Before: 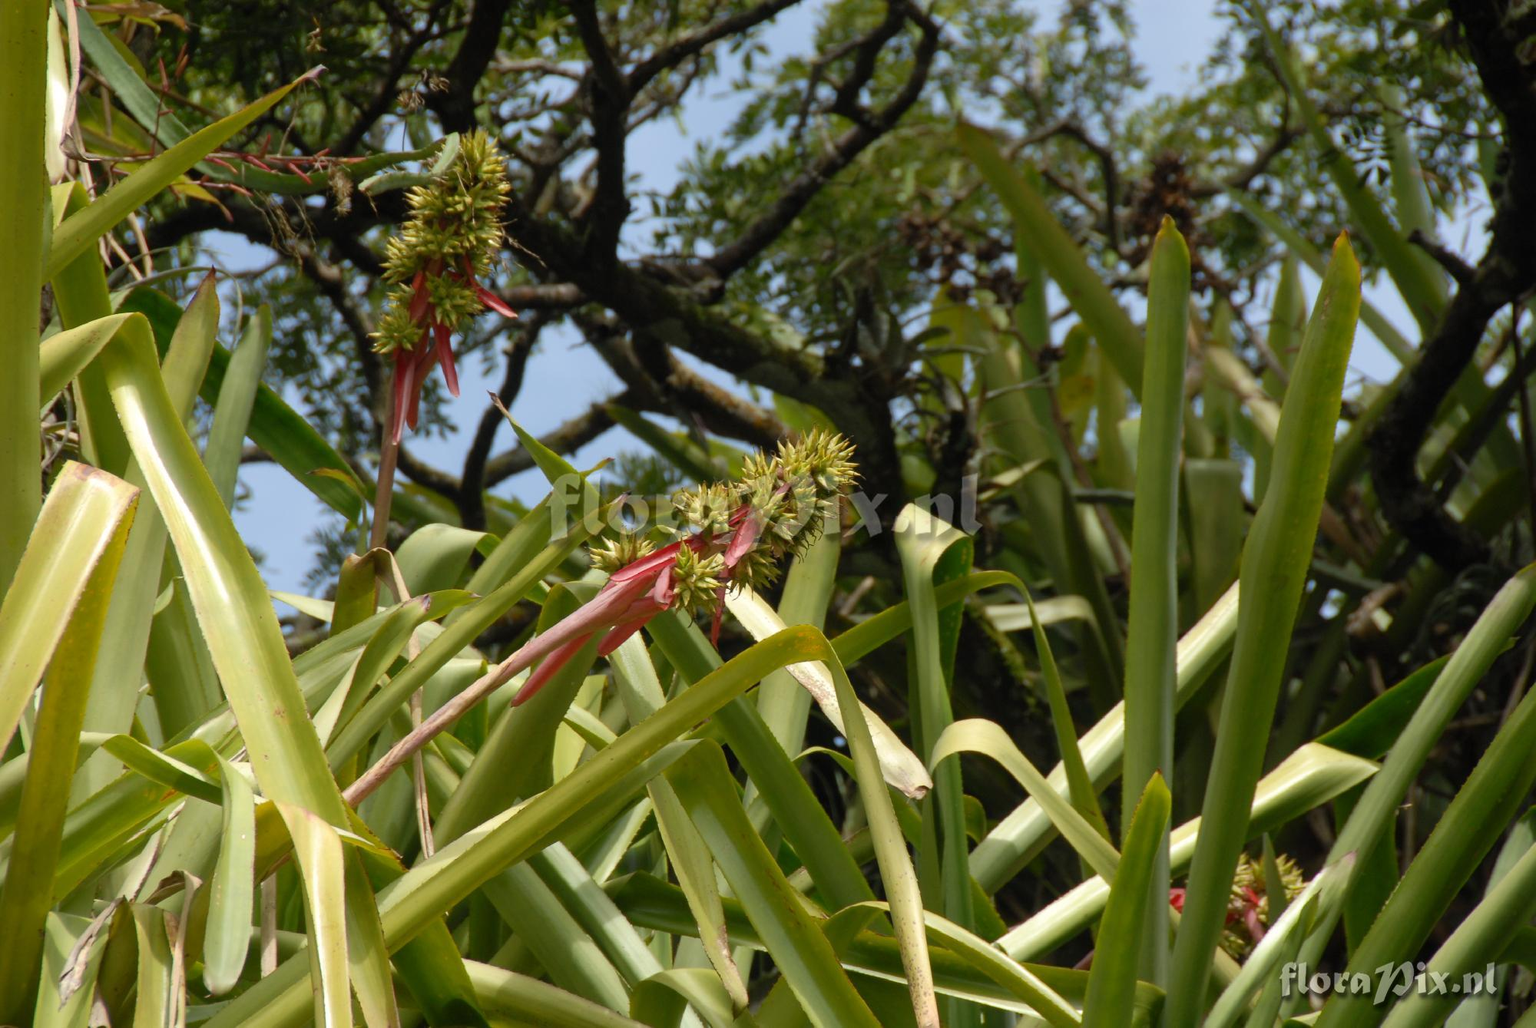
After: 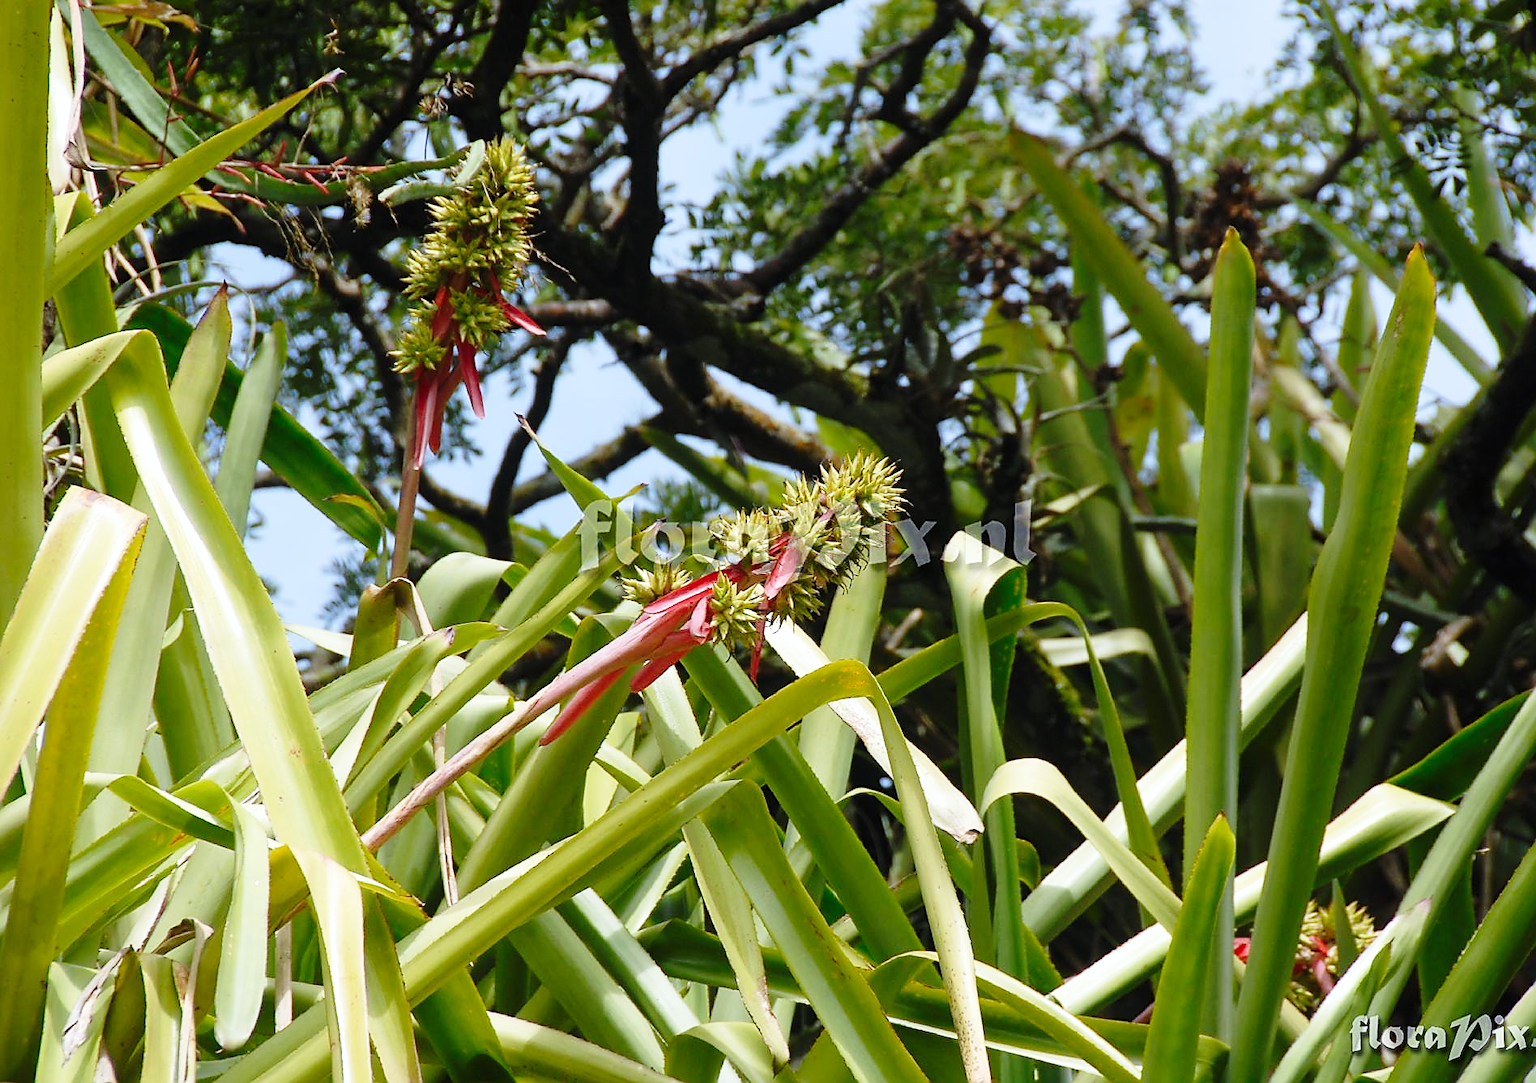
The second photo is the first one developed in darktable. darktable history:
white balance: red 0.974, blue 1.044
sharpen: radius 1.4, amount 1.25, threshold 0.7
base curve: curves: ch0 [(0, 0) (0.028, 0.03) (0.121, 0.232) (0.46, 0.748) (0.859, 0.968) (1, 1)], preserve colors none
crop and rotate: right 5.167%
color calibration: illuminant as shot in camera, x 0.358, y 0.373, temperature 4628.91 K
